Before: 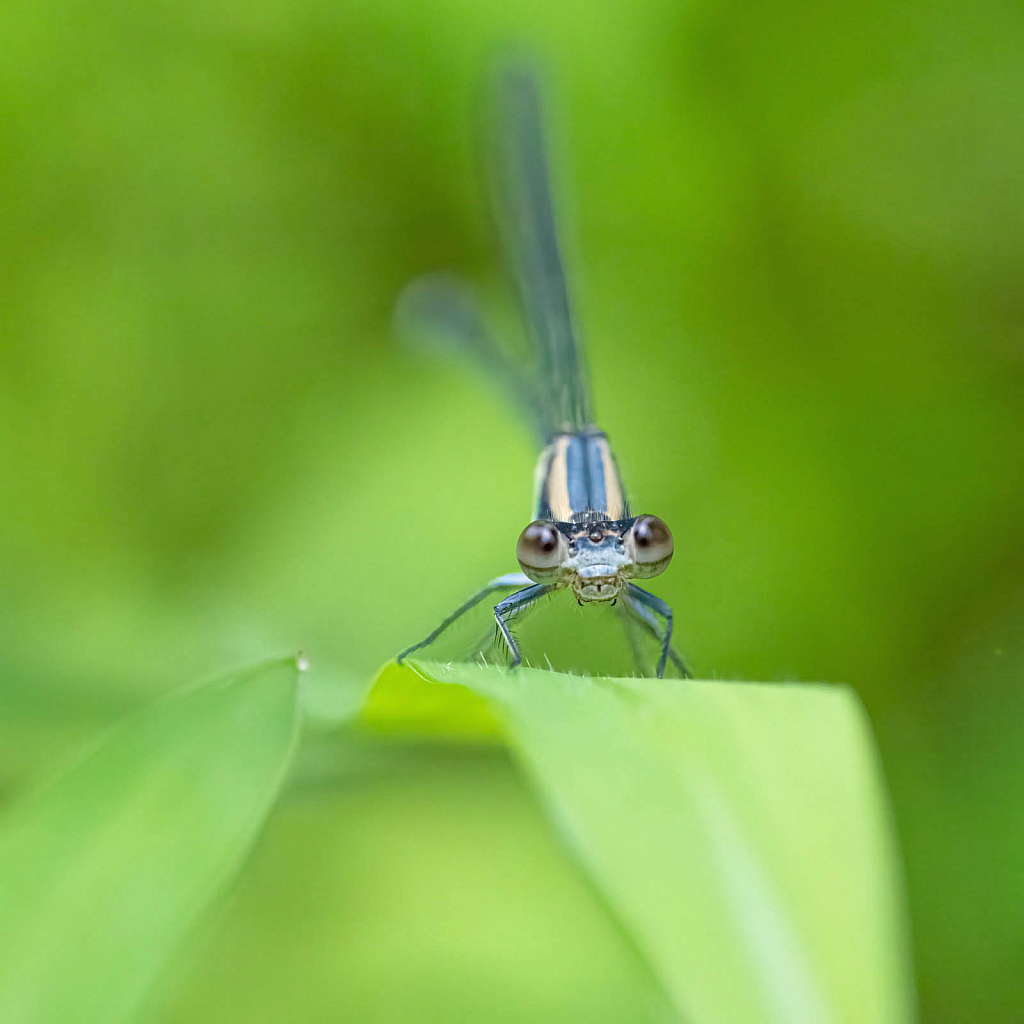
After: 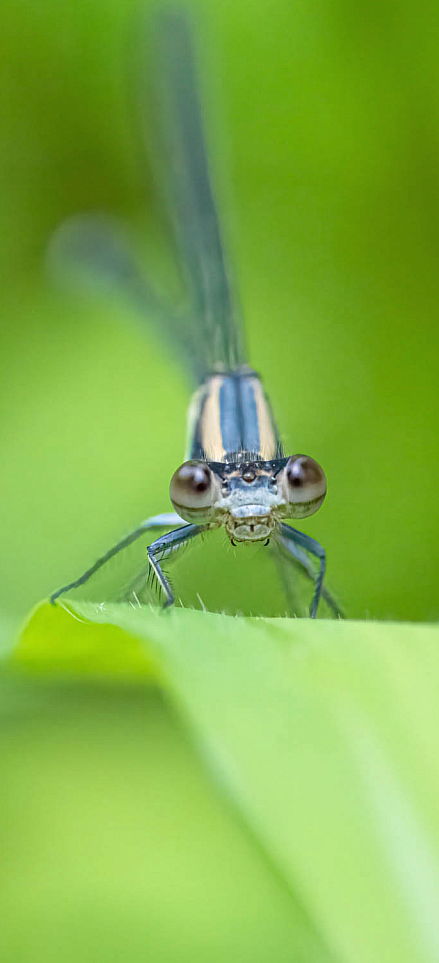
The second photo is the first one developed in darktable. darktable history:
crop: left 33.92%, top 5.934%, right 23.139%
